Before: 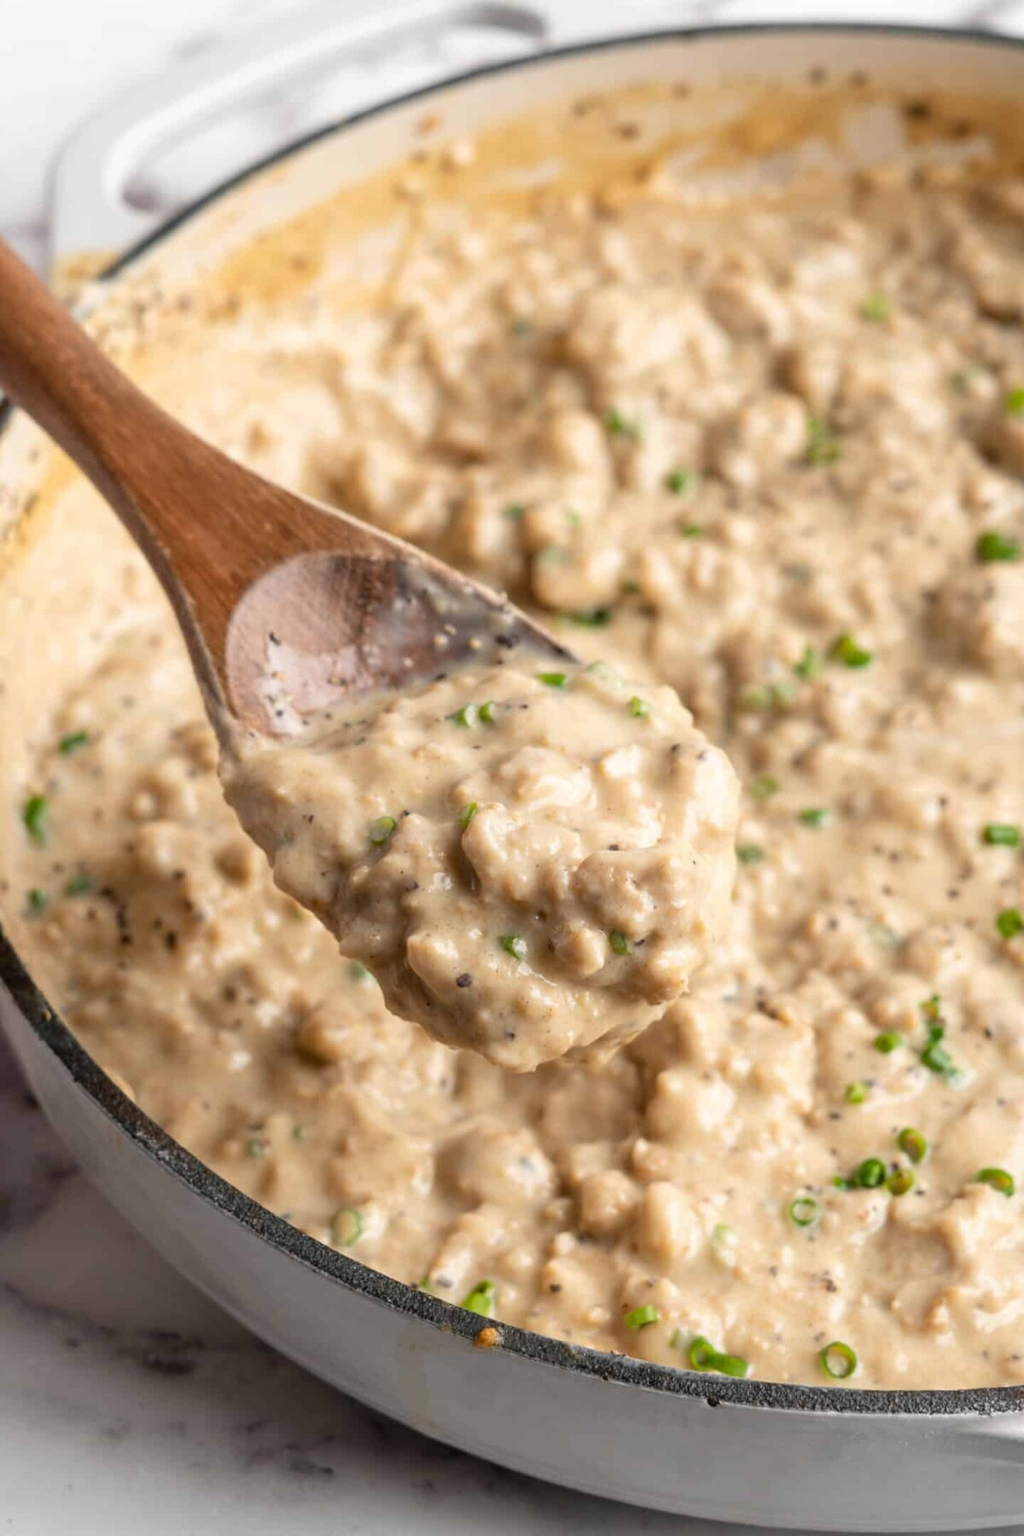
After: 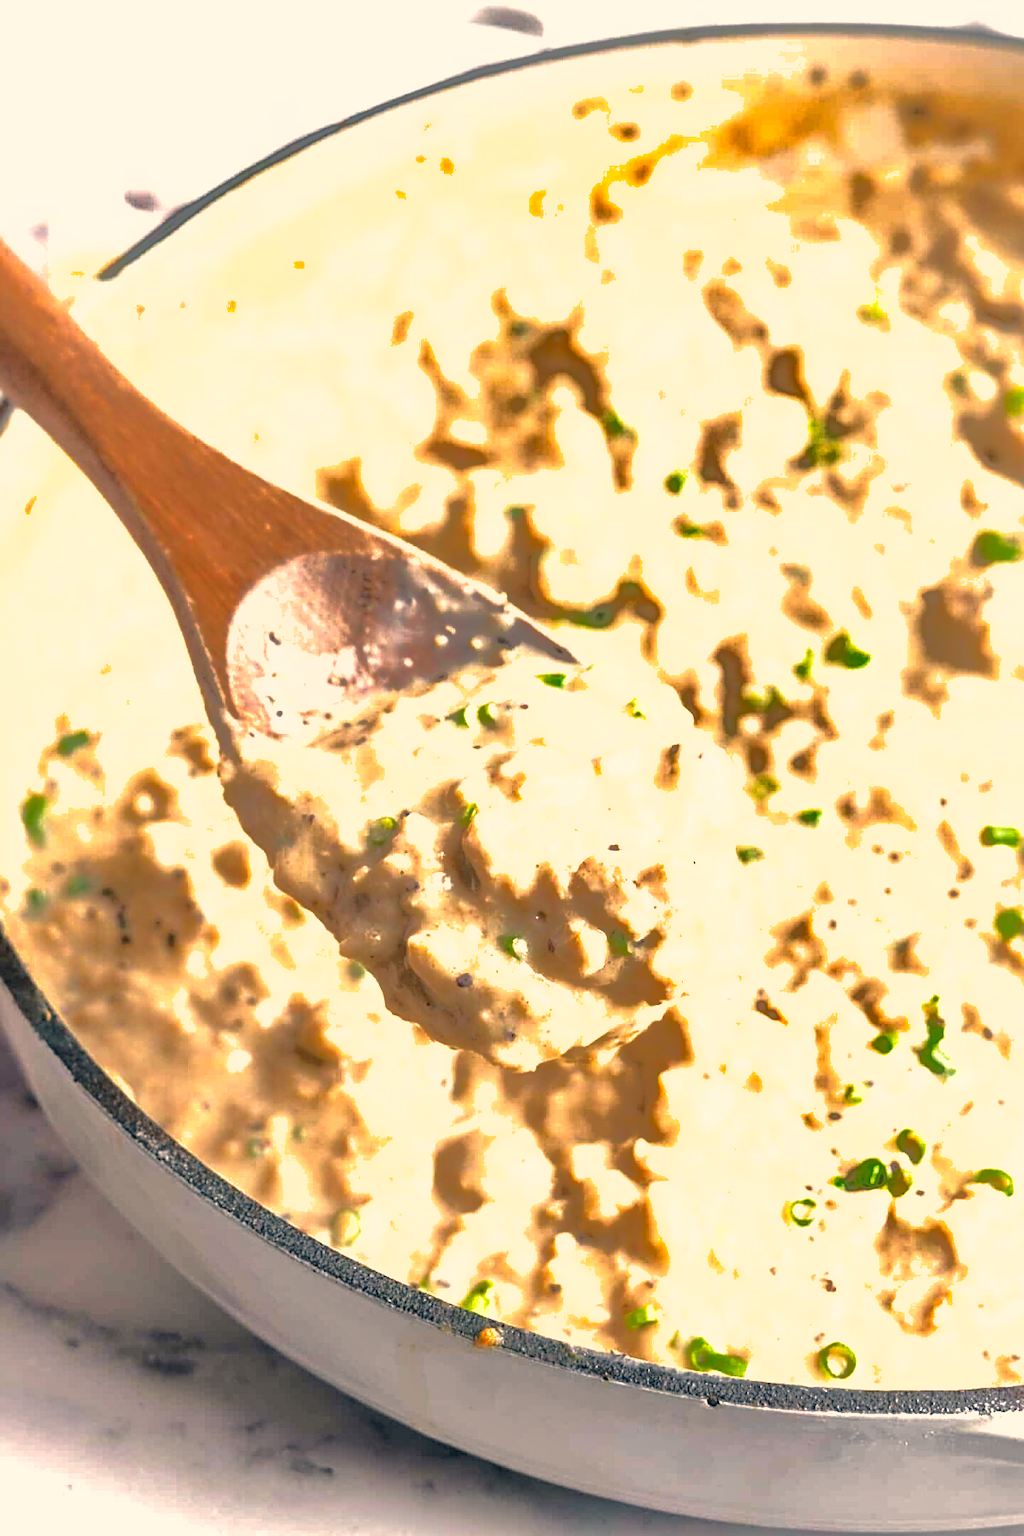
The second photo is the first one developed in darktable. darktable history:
sharpen: on, module defaults
color correction: highlights a* 10.31, highlights b* 13.96, shadows a* -9.73, shadows b* -14.8
exposure: black level correction 0, exposure 1.2 EV, compensate exposure bias true, compensate highlight preservation false
shadows and highlights: shadows 39.35, highlights -59.72
